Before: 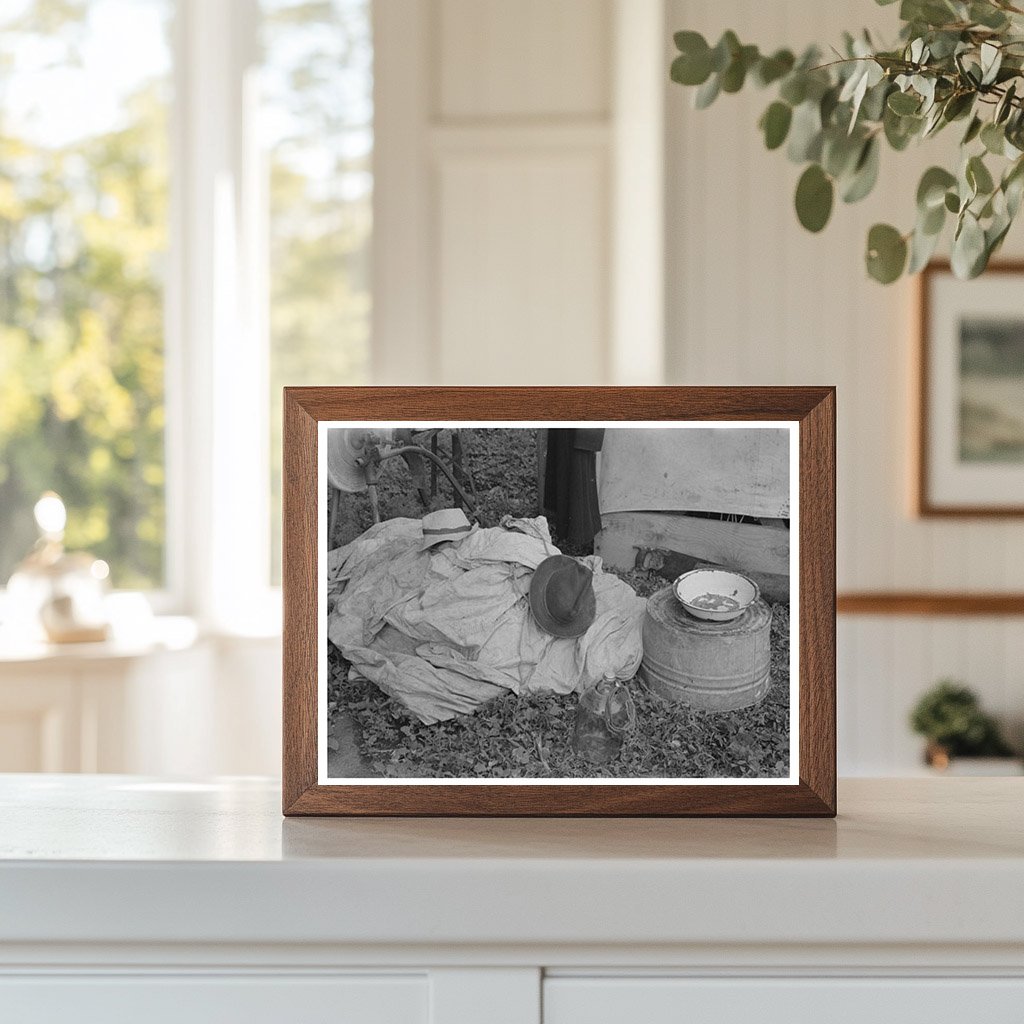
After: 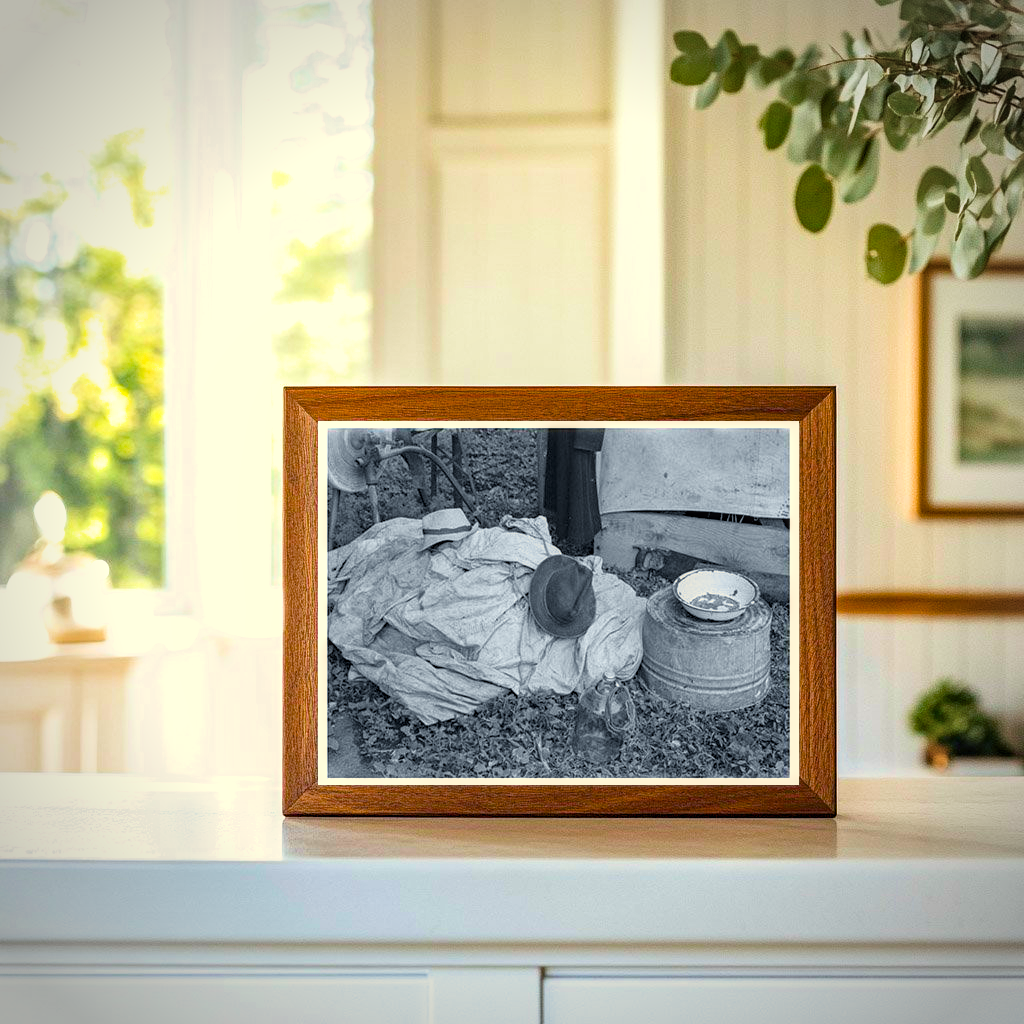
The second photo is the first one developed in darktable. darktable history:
local contrast: on, module defaults
color calibration: x 0.37, y 0.382, temperature 4313.32 K
tone equalizer: on, module defaults
velvia: on, module defaults
haze removal: compatibility mode true, adaptive false
vignetting: on, module defaults
filmic rgb: black relative exposure -16 EV, white relative exposure 2.93 EV, hardness 10.04, color science v6 (2022)
color correction: highlights a* 1.39, highlights b* 17.83
color balance rgb: linear chroma grading › global chroma 25%, perceptual saturation grading › global saturation 45%, perceptual saturation grading › highlights -50%, perceptual saturation grading › shadows 30%, perceptual brilliance grading › global brilliance 18%, global vibrance 40%
